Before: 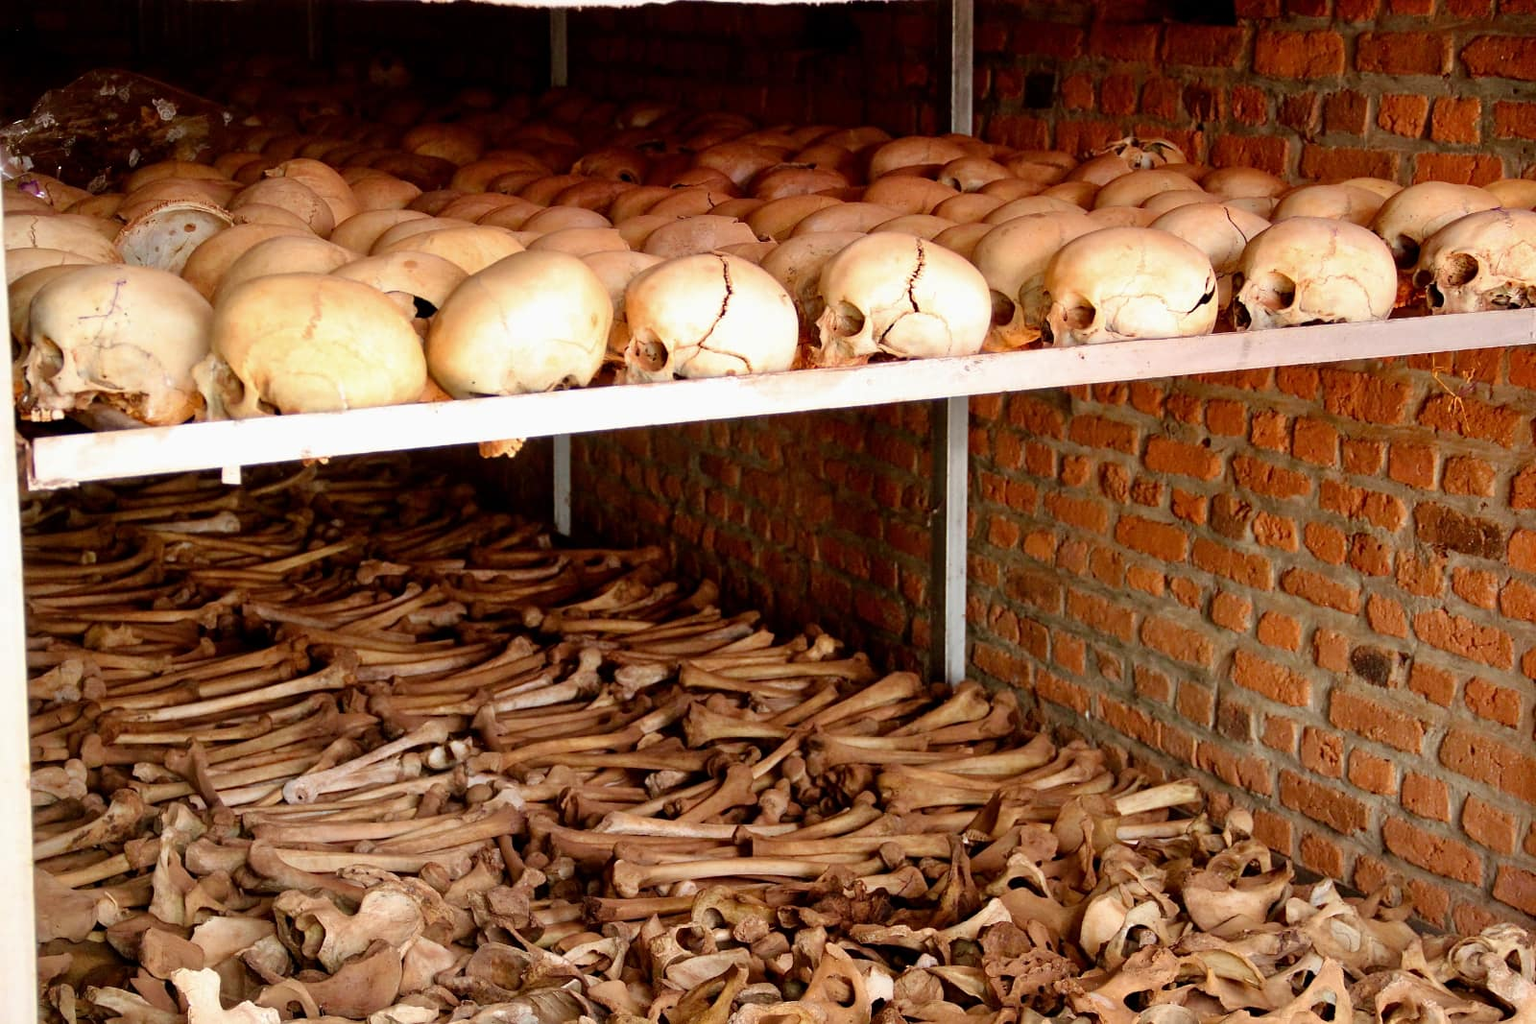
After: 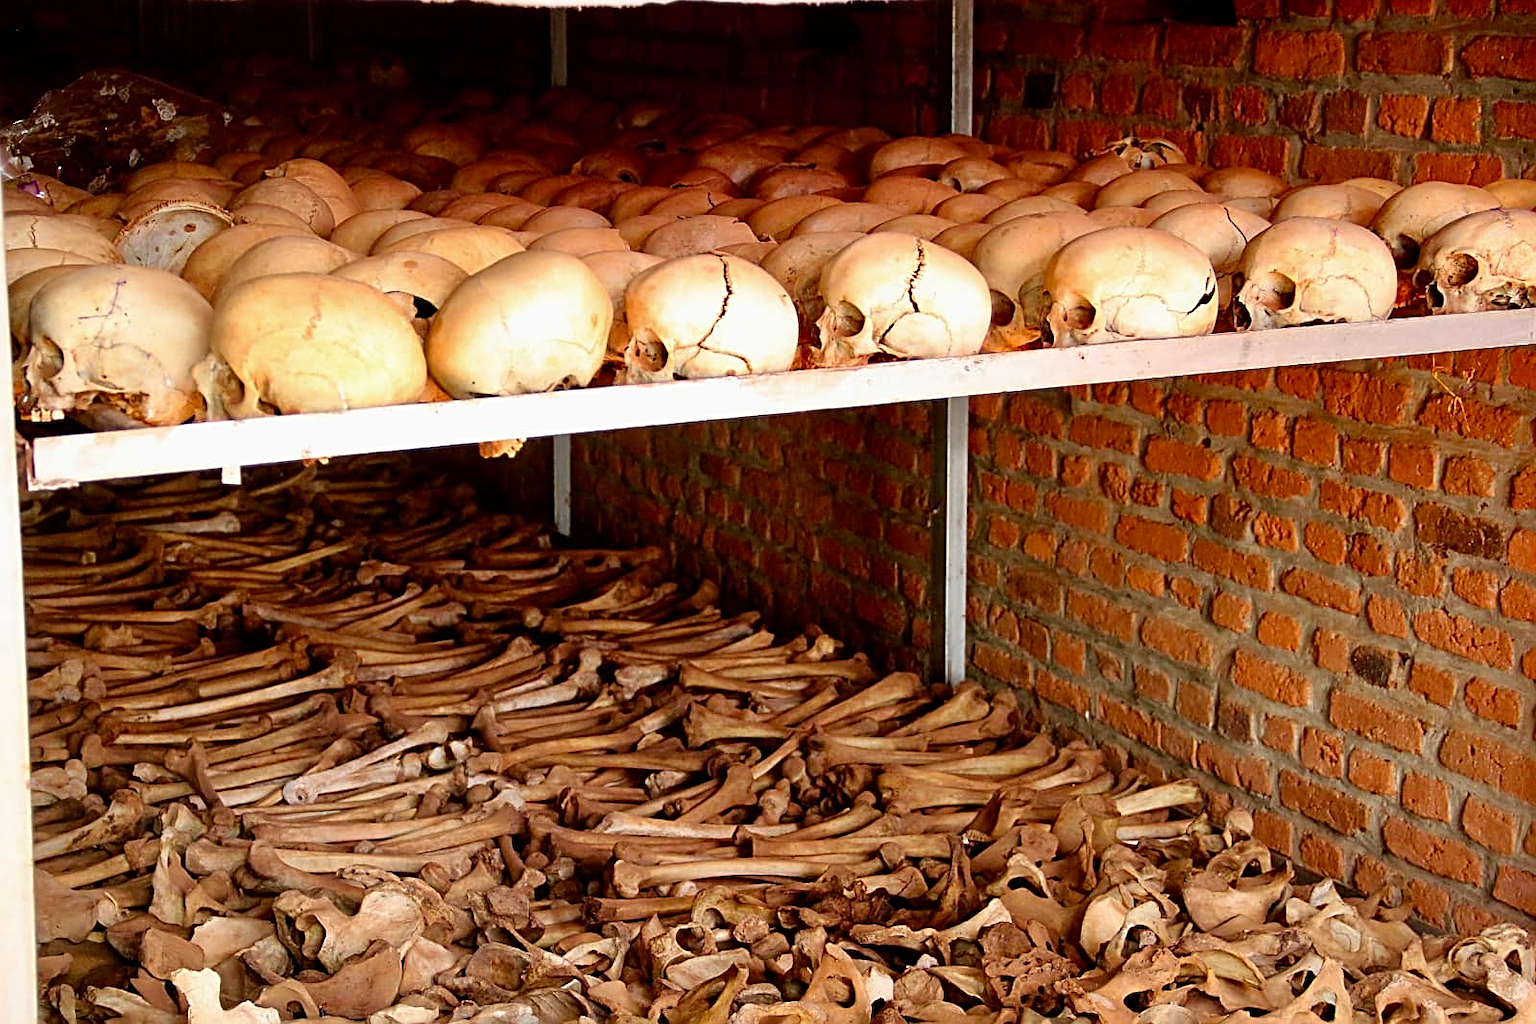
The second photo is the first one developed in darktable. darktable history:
sharpen: radius 2.543, amount 0.636
contrast brightness saturation: saturation 0.13
